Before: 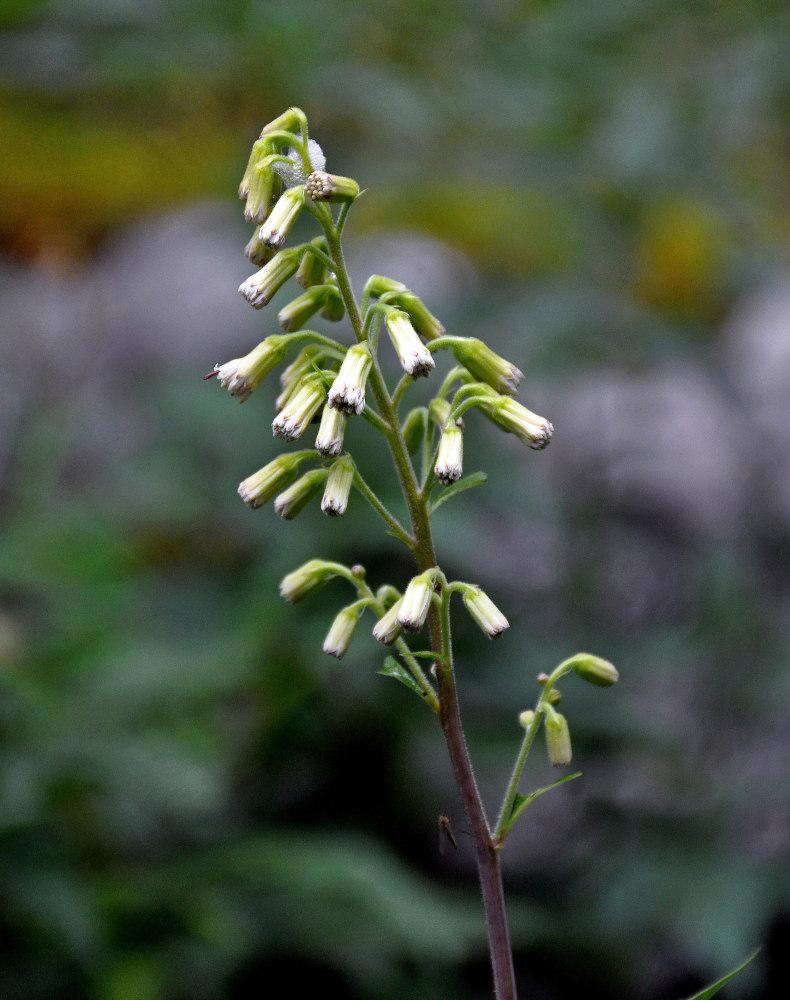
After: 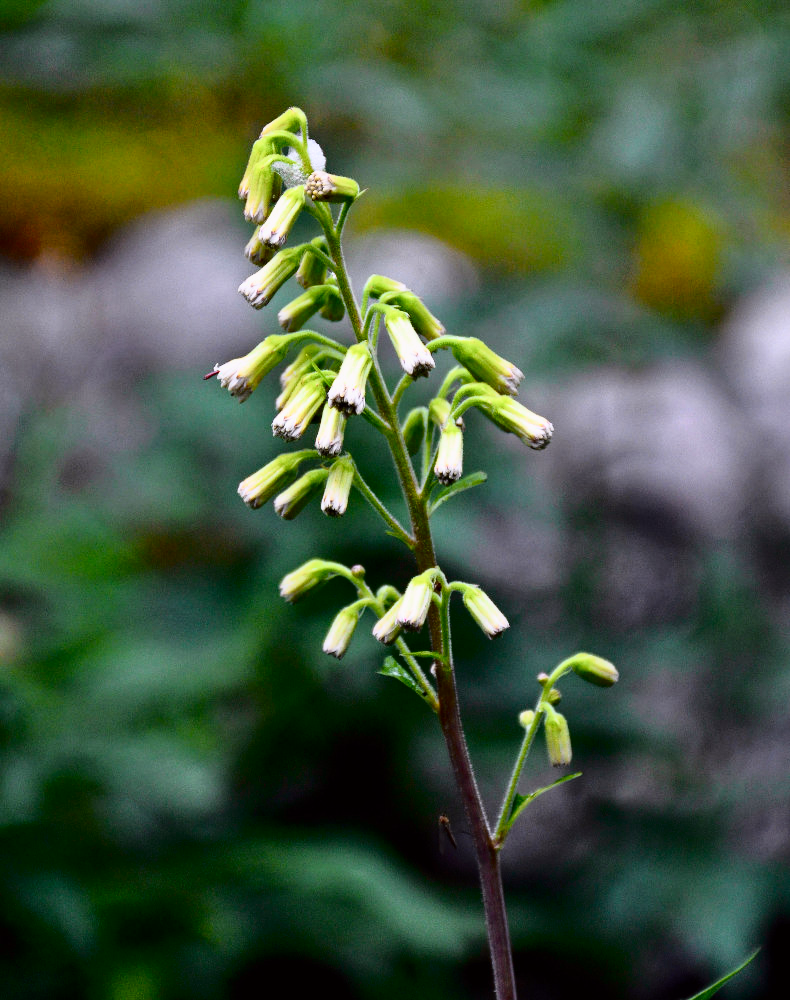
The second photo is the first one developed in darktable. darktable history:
tone curve: curves: ch0 [(0, 0) (0.187, 0.12) (0.392, 0.438) (0.704, 0.86) (0.858, 0.938) (1, 0.981)]; ch1 [(0, 0) (0.402, 0.36) (0.476, 0.456) (0.498, 0.501) (0.518, 0.521) (0.58, 0.598) (0.619, 0.663) (0.692, 0.744) (1, 1)]; ch2 [(0, 0) (0.427, 0.417) (0.483, 0.481) (0.503, 0.503) (0.526, 0.53) (0.563, 0.585) (0.626, 0.703) (0.699, 0.753) (0.997, 0.858)], color space Lab, independent channels
